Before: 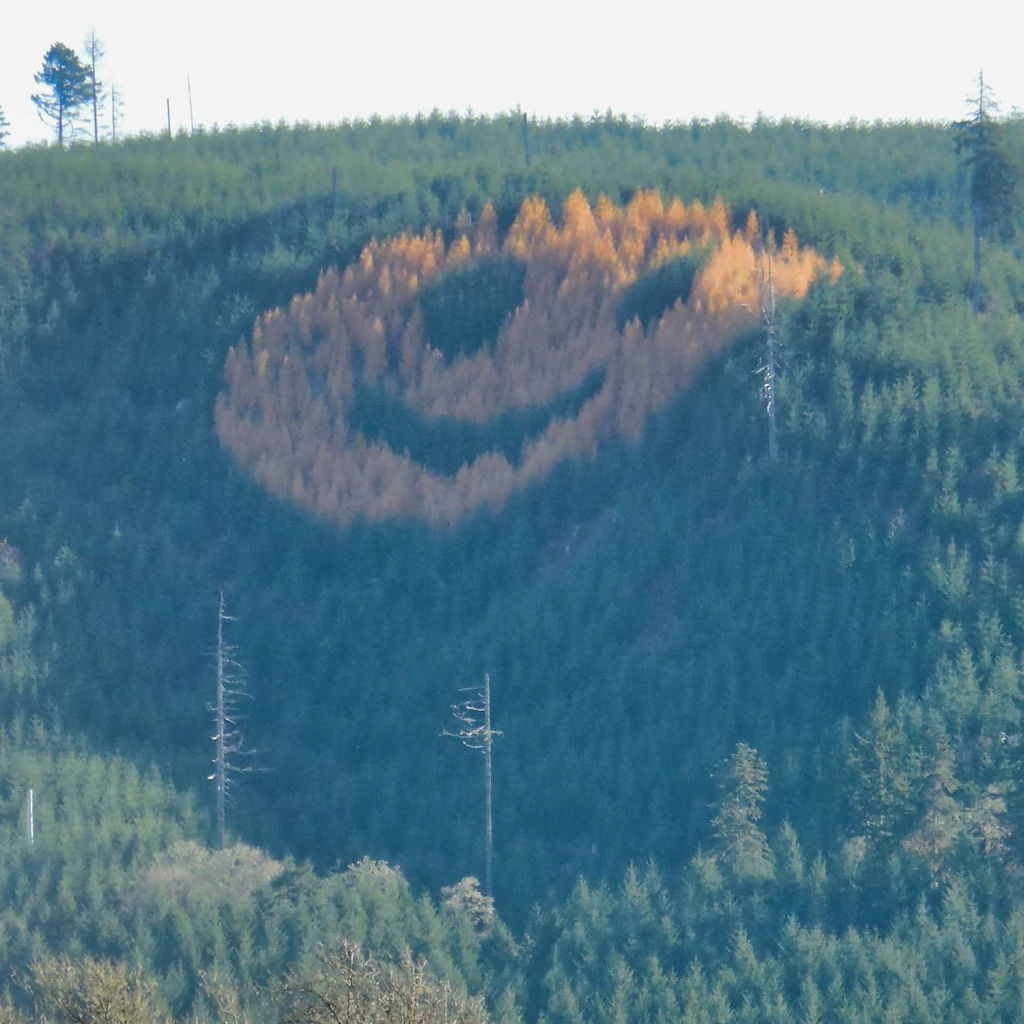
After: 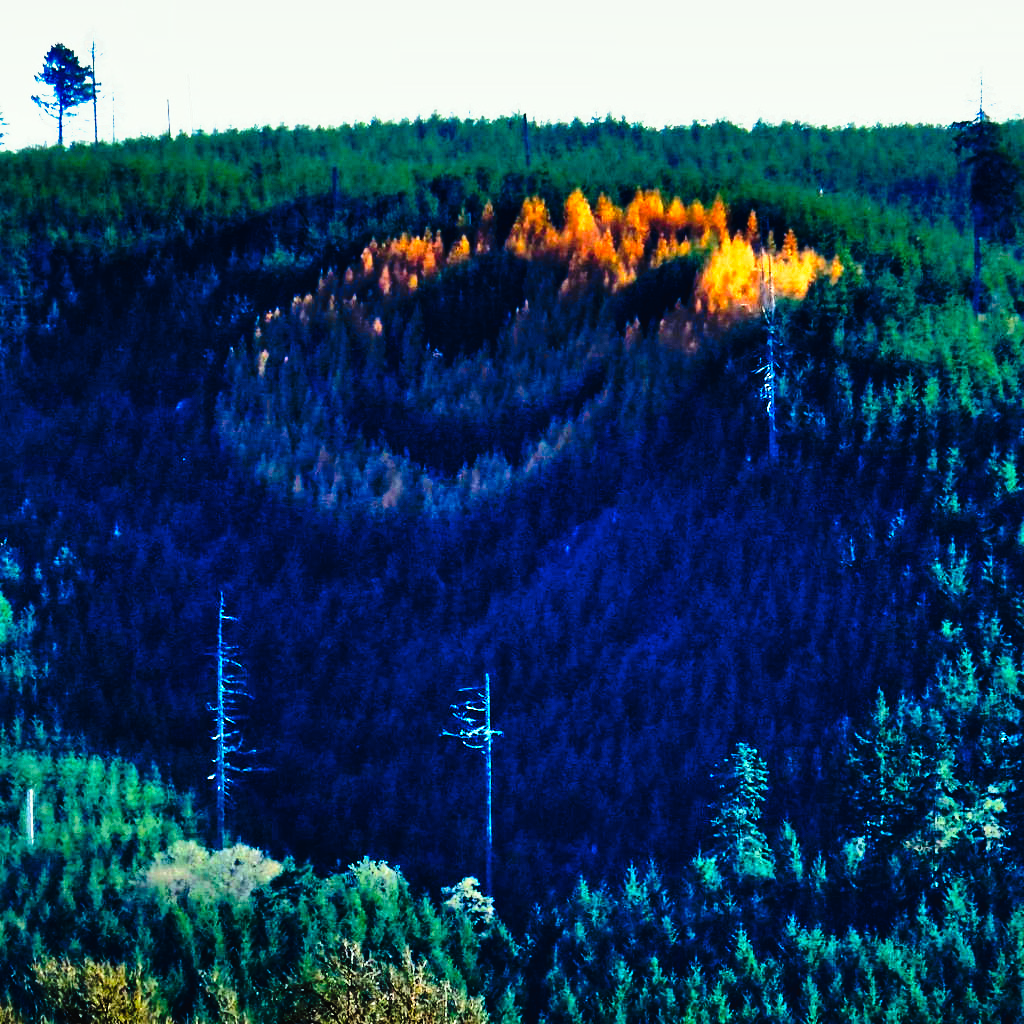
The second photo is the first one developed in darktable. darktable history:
tone curve: curves: ch0 [(0, 0) (0.003, 0.005) (0.011, 0.005) (0.025, 0.006) (0.044, 0.008) (0.069, 0.01) (0.1, 0.012) (0.136, 0.015) (0.177, 0.019) (0.224, 0.017) (0.277, 0.015) (0.335, 0.018) (0.399, 0.043) (0.468, 0.118) (0.543, 0.349) (0.623, 0.591) (0.709, 0.88) (0.801, 0.983) (0.898, 0.973) (1, 1)], preserve colors none
shadows and highlights: low approximation 0.01, soften with gaussian
color correction: highlights a* -2.68, highlights b* 2.57
haze removal: compatibility mode true, adaptive false
